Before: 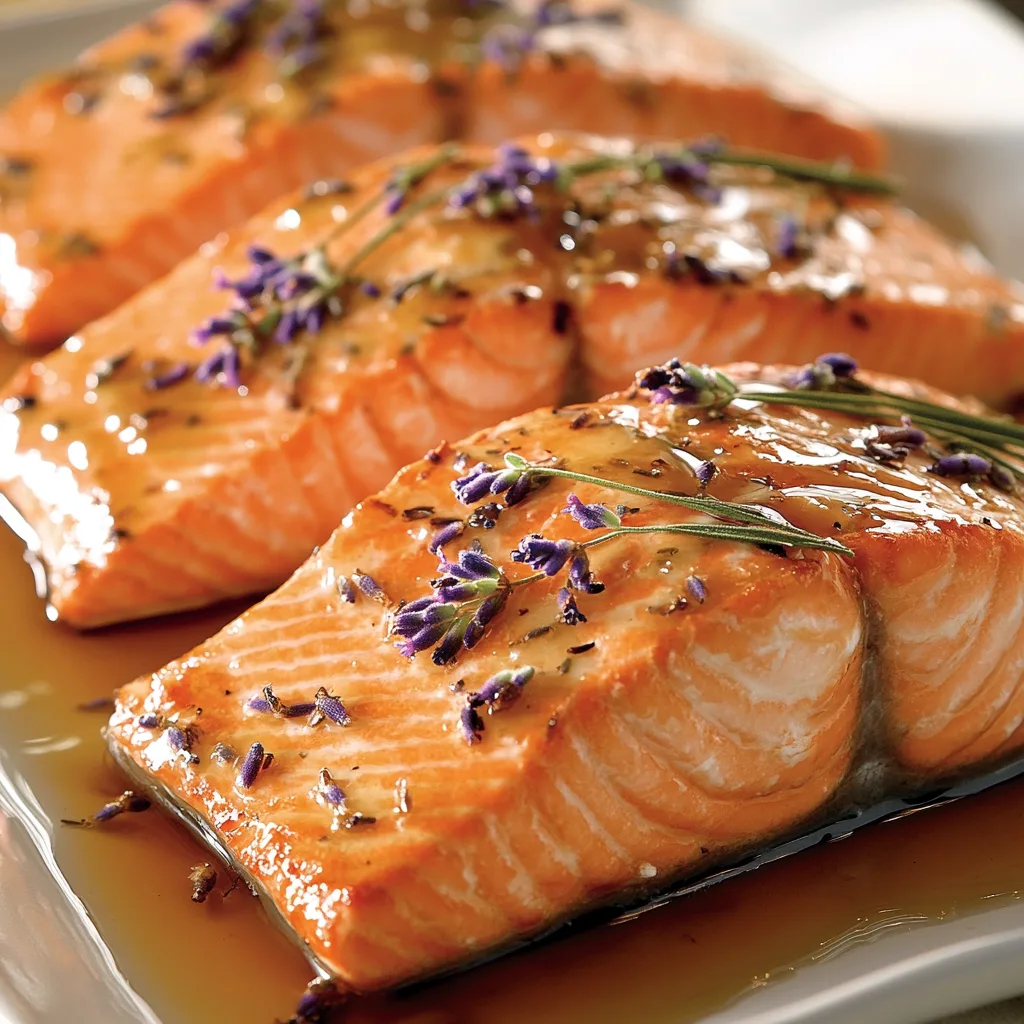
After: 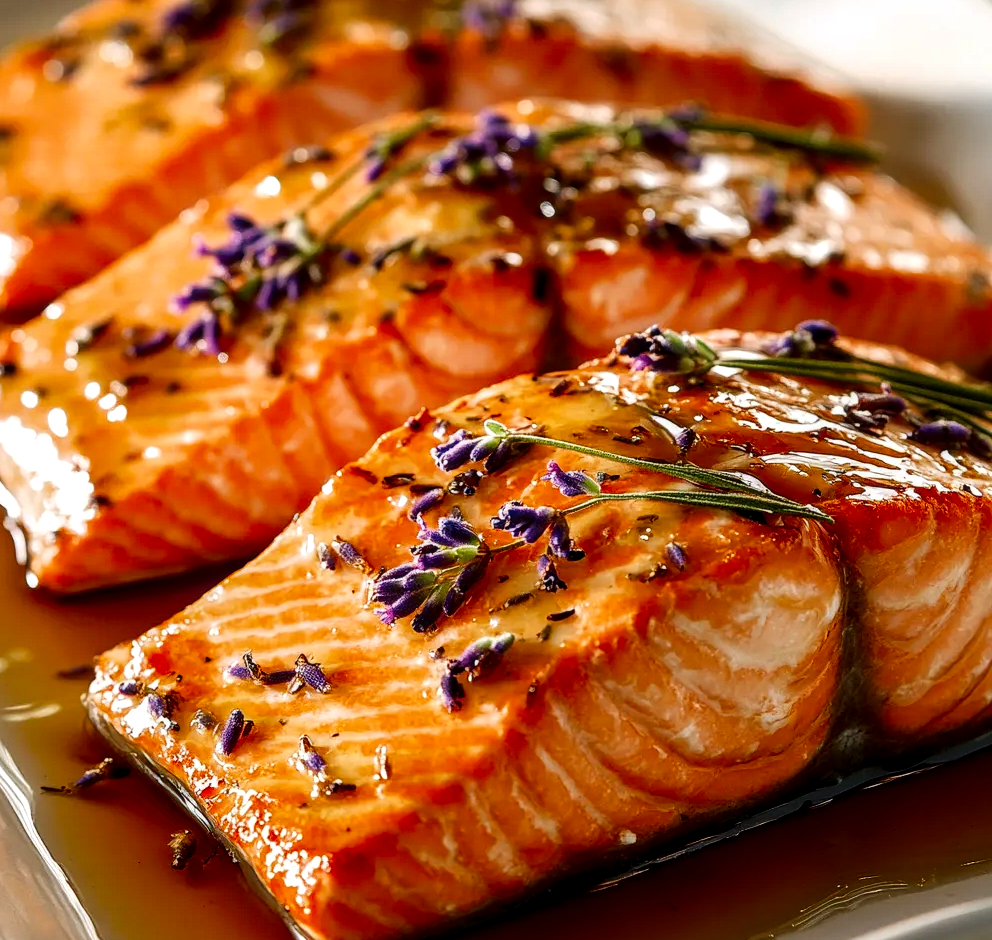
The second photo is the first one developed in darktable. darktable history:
contrast brightness saturation: contrast 0.12, brightness -0.12, saturation 0.2
tone equalizer: on, module defaults
local contrast: detail 130%
tone curve: curves: ch0 [(0, 0) (0.003, 0.002) (0.011, 0.009) (0.025, 0.019) (0.044, 0.031) (0.069, 0.044) (0.1, 0.061) (0.136, 0.087) (0.177, 0.127) (0.224, 0.172) (0.277, 0.226) (0.335, 0.295) (0.399, 0.367) (0.468, 0.445) (0.543, 0.536) (0.623, 0.626) (0.709, 0.717) (0.801, 0.806) (0.898, 0.889) (1, 1)], preserve colors none
crop: left 1.964%, top 3.251%, right 1.122%, bottom 4.933%
